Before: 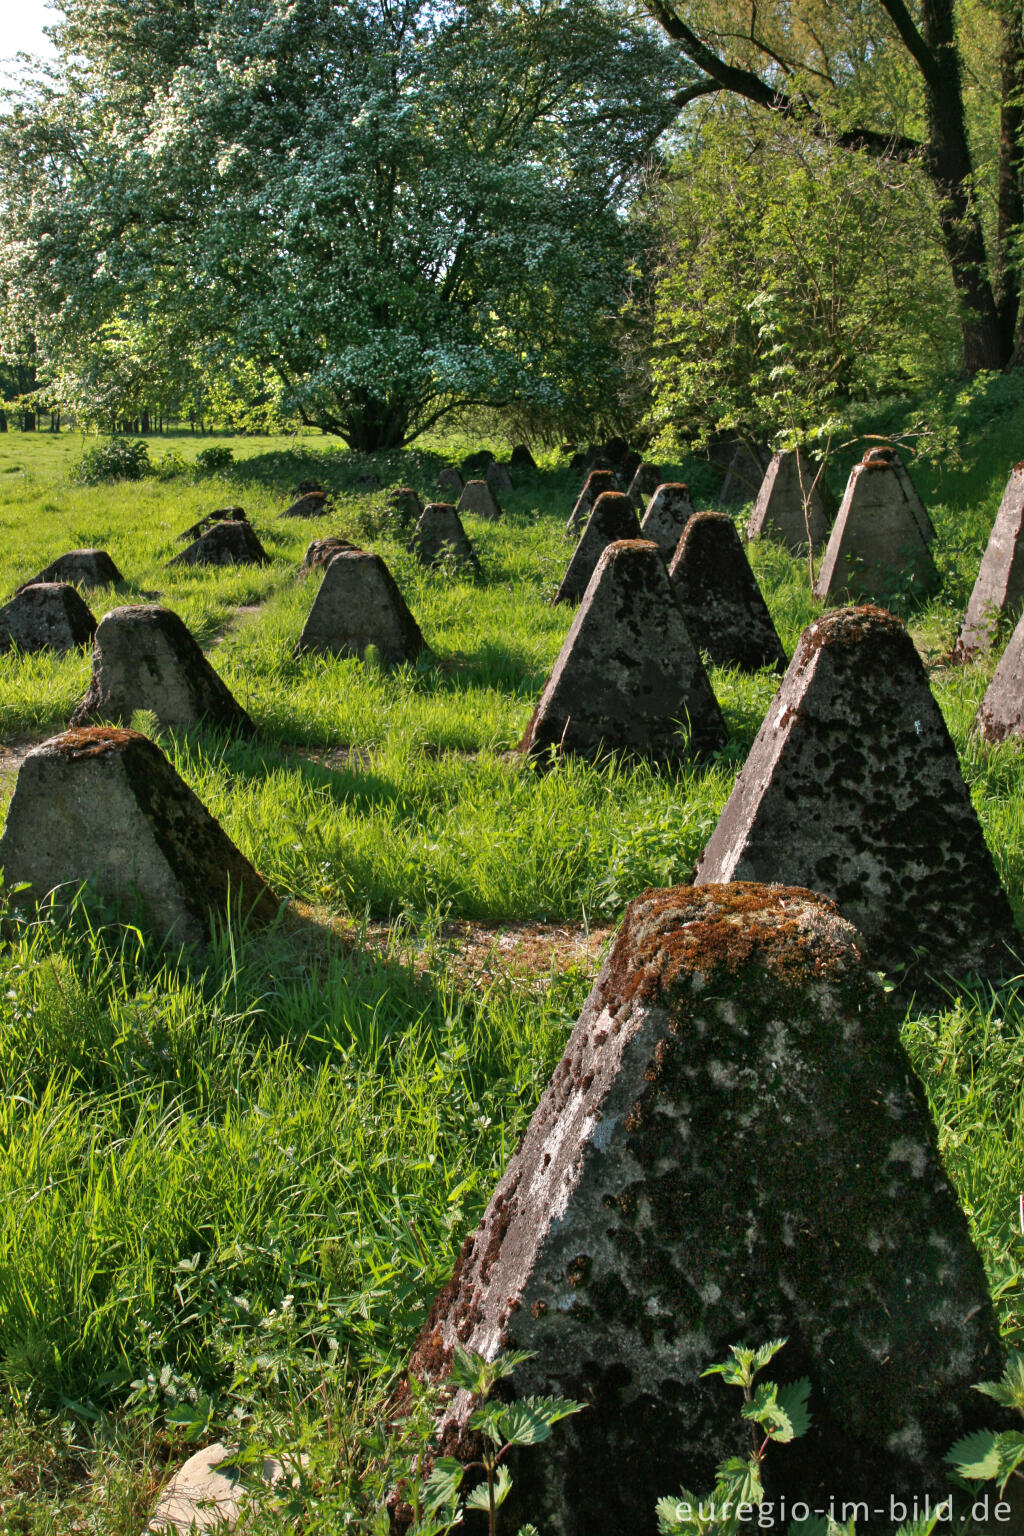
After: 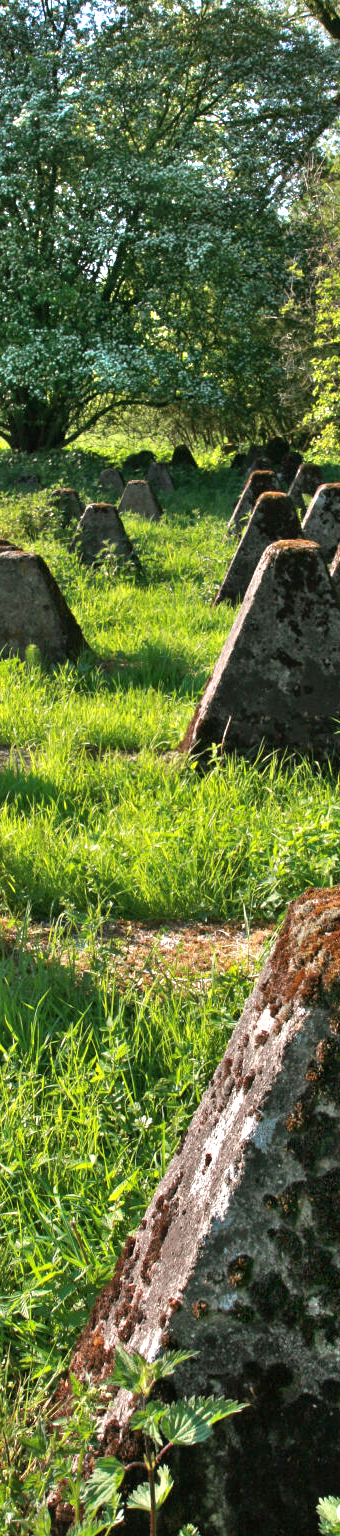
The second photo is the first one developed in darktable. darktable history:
exposure: exposure 0.66 EV, compensate highlight preservation false
crop: left 33.143%, right 33.616%
